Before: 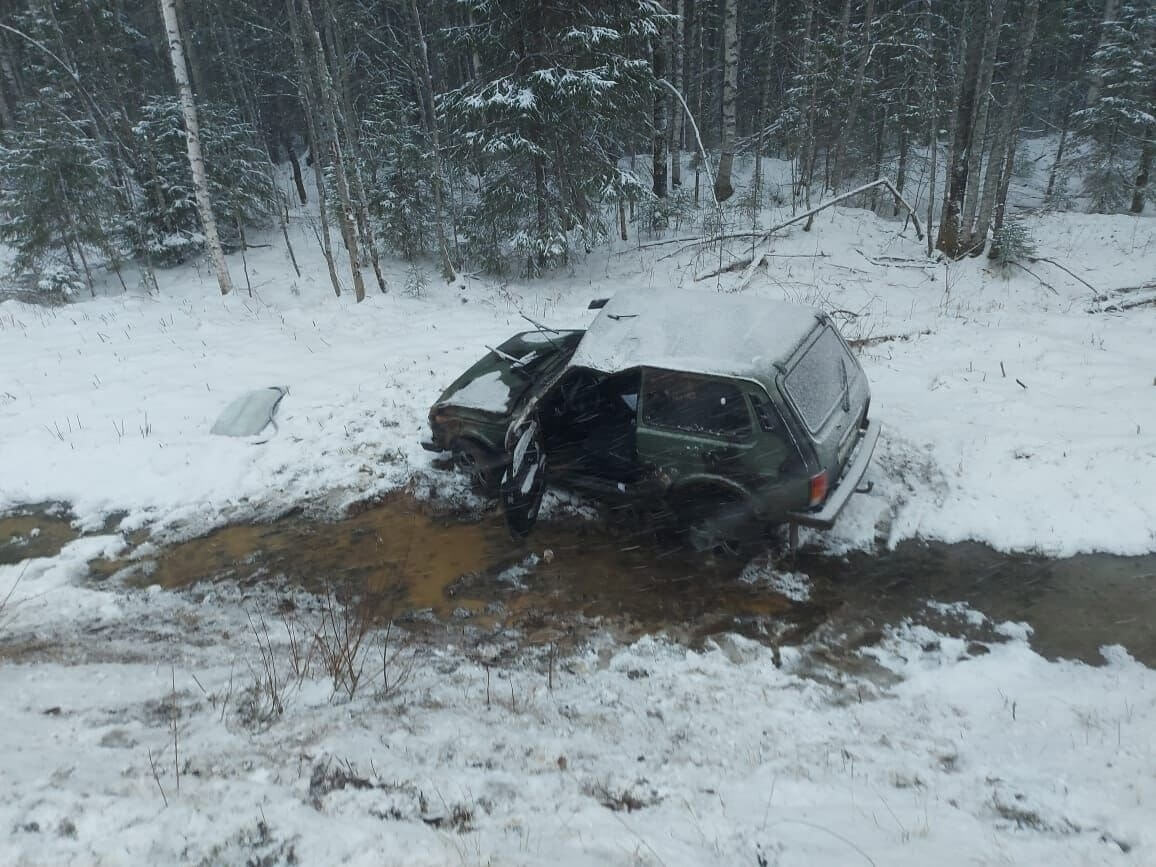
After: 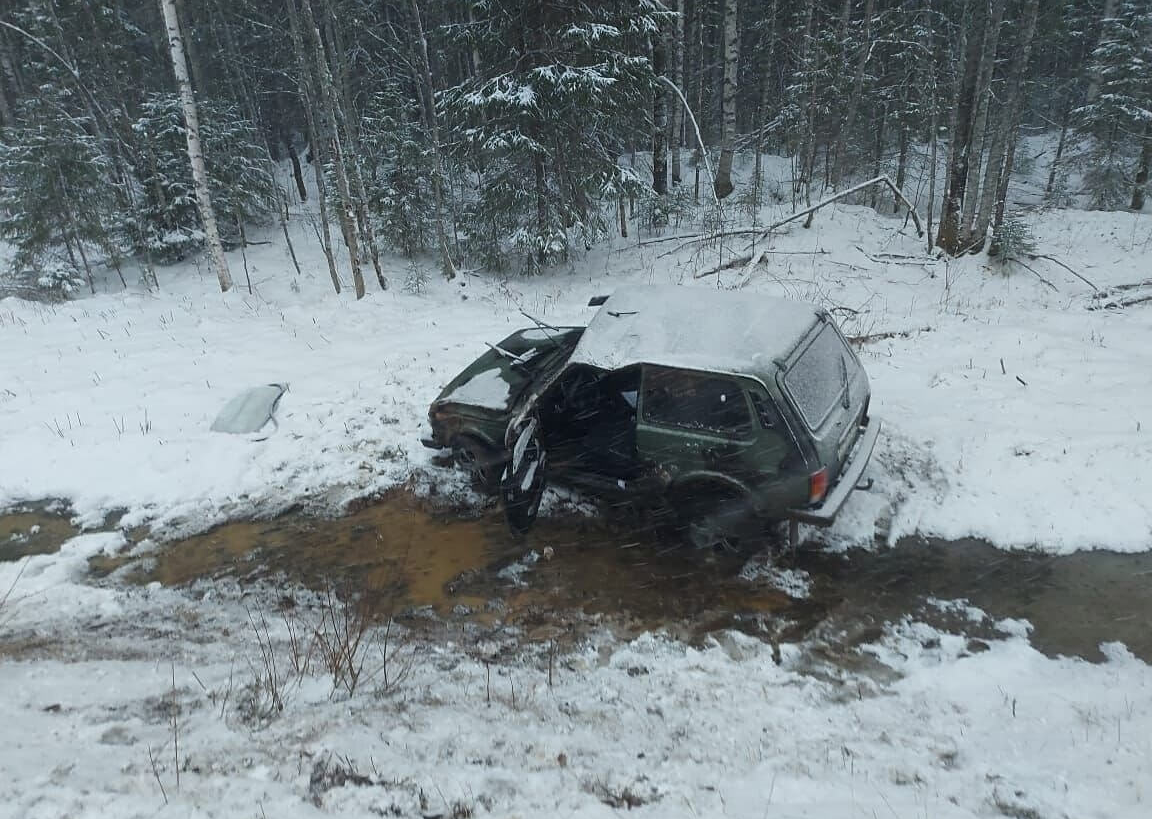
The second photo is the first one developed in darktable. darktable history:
exposure: exposure 0.02 EV, compensate highlight preservation false
crop: top 0.448%, right 0.264%, bottom 5.045%
sharpen: amount 0.2
